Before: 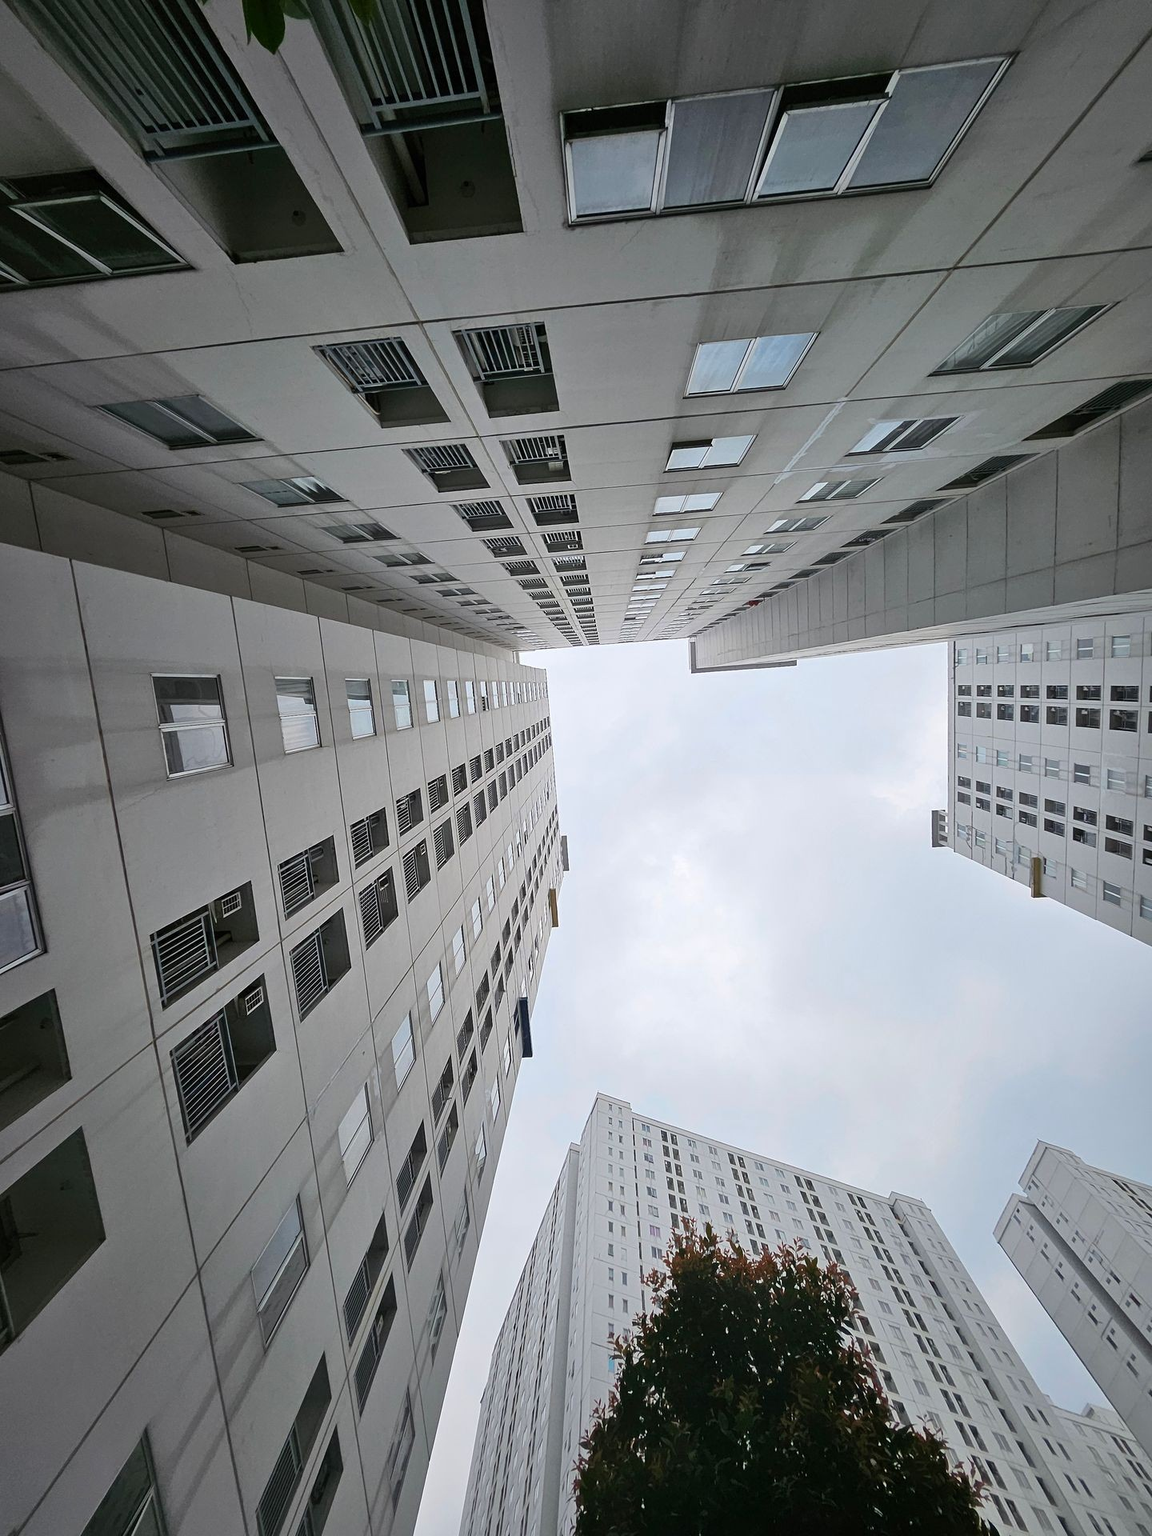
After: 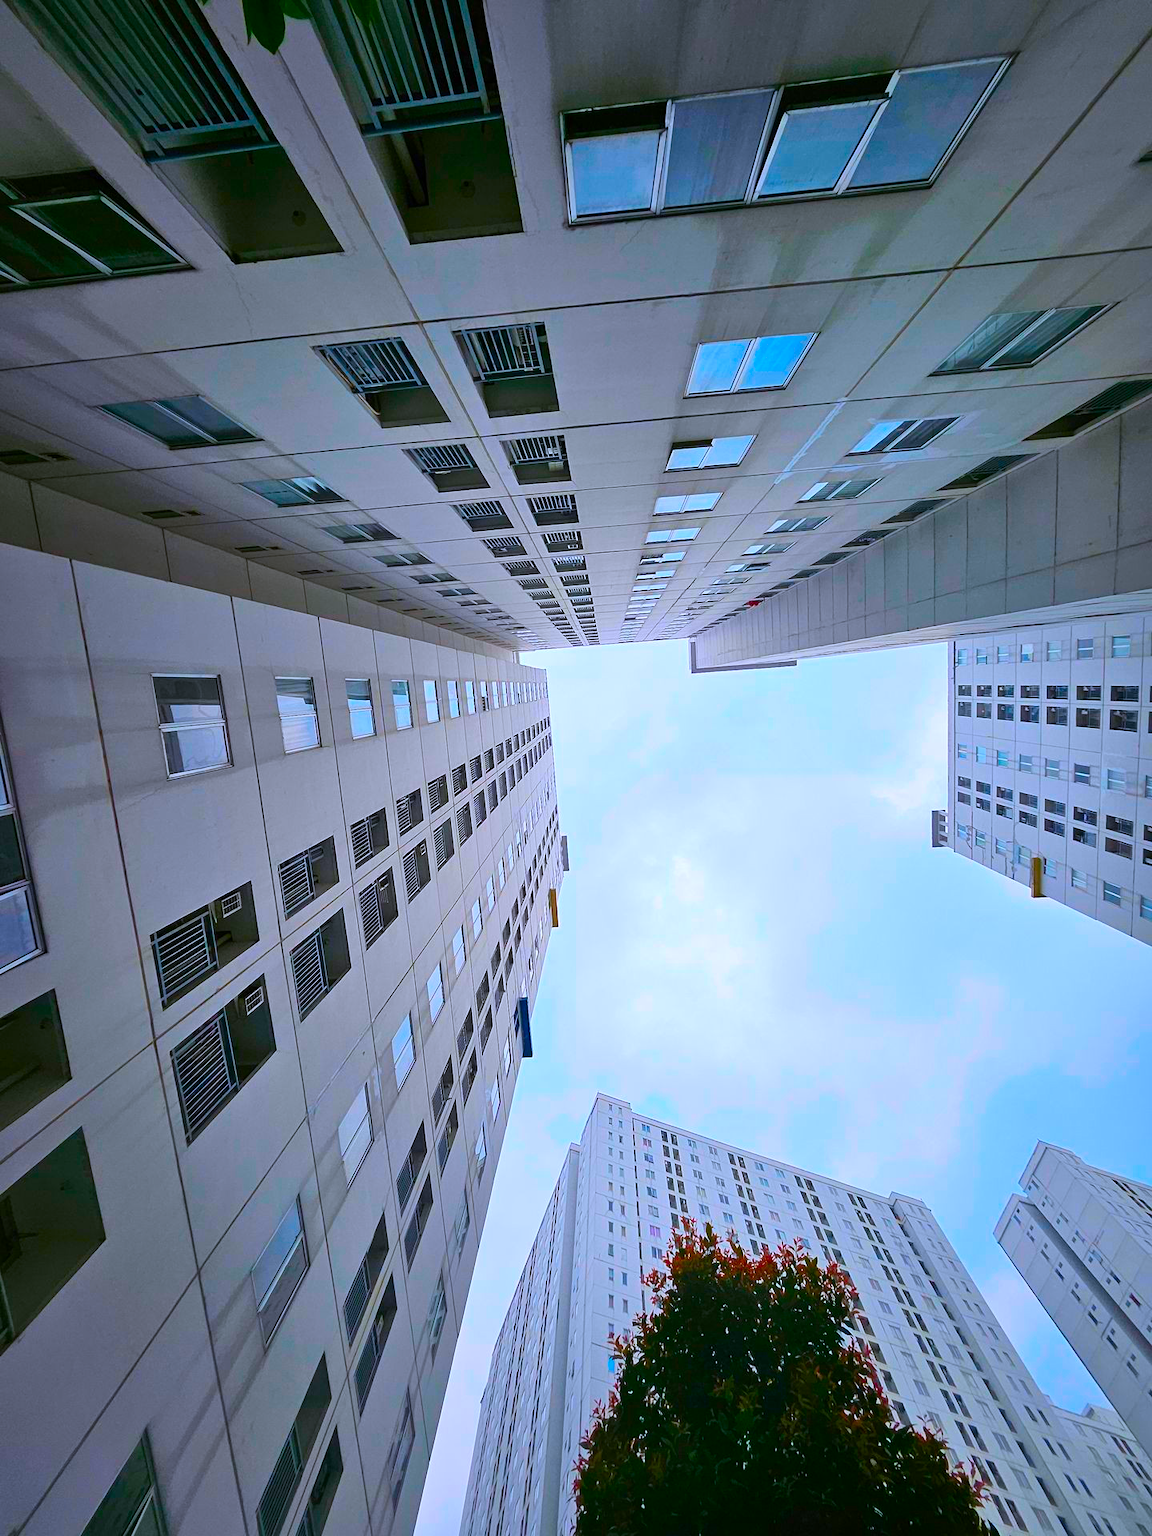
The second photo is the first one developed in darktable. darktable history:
white balance: red 0.984, blue 1.059
color correction: saturation 3
